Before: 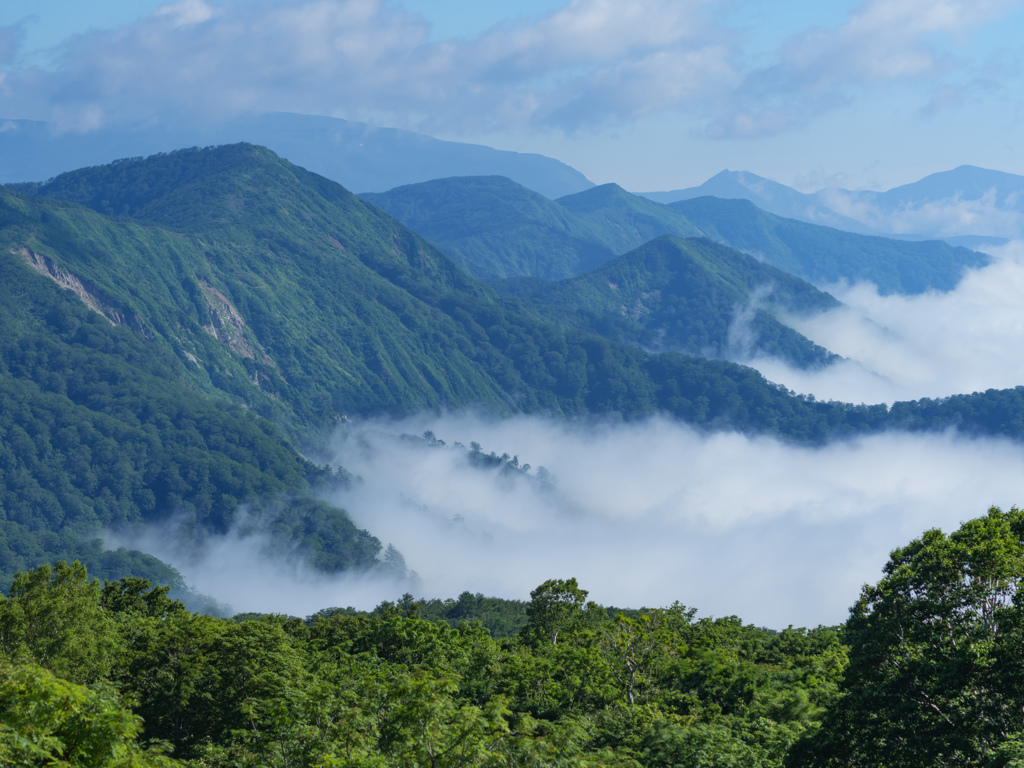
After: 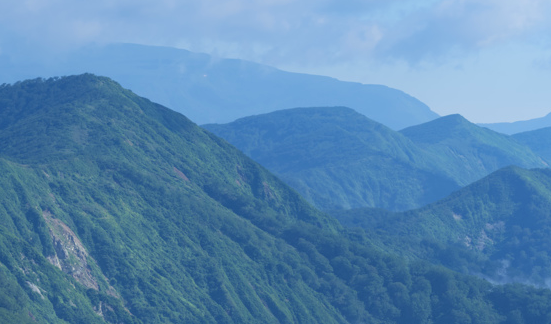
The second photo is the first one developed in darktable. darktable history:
crop: left 15.306%, top 9.065%, right 30.789%, bottom 48.638%
rgb levels: levels [[0.013, 0.434, 0.89], [0, 0.5, 1], [0, 0.5, 1]]
